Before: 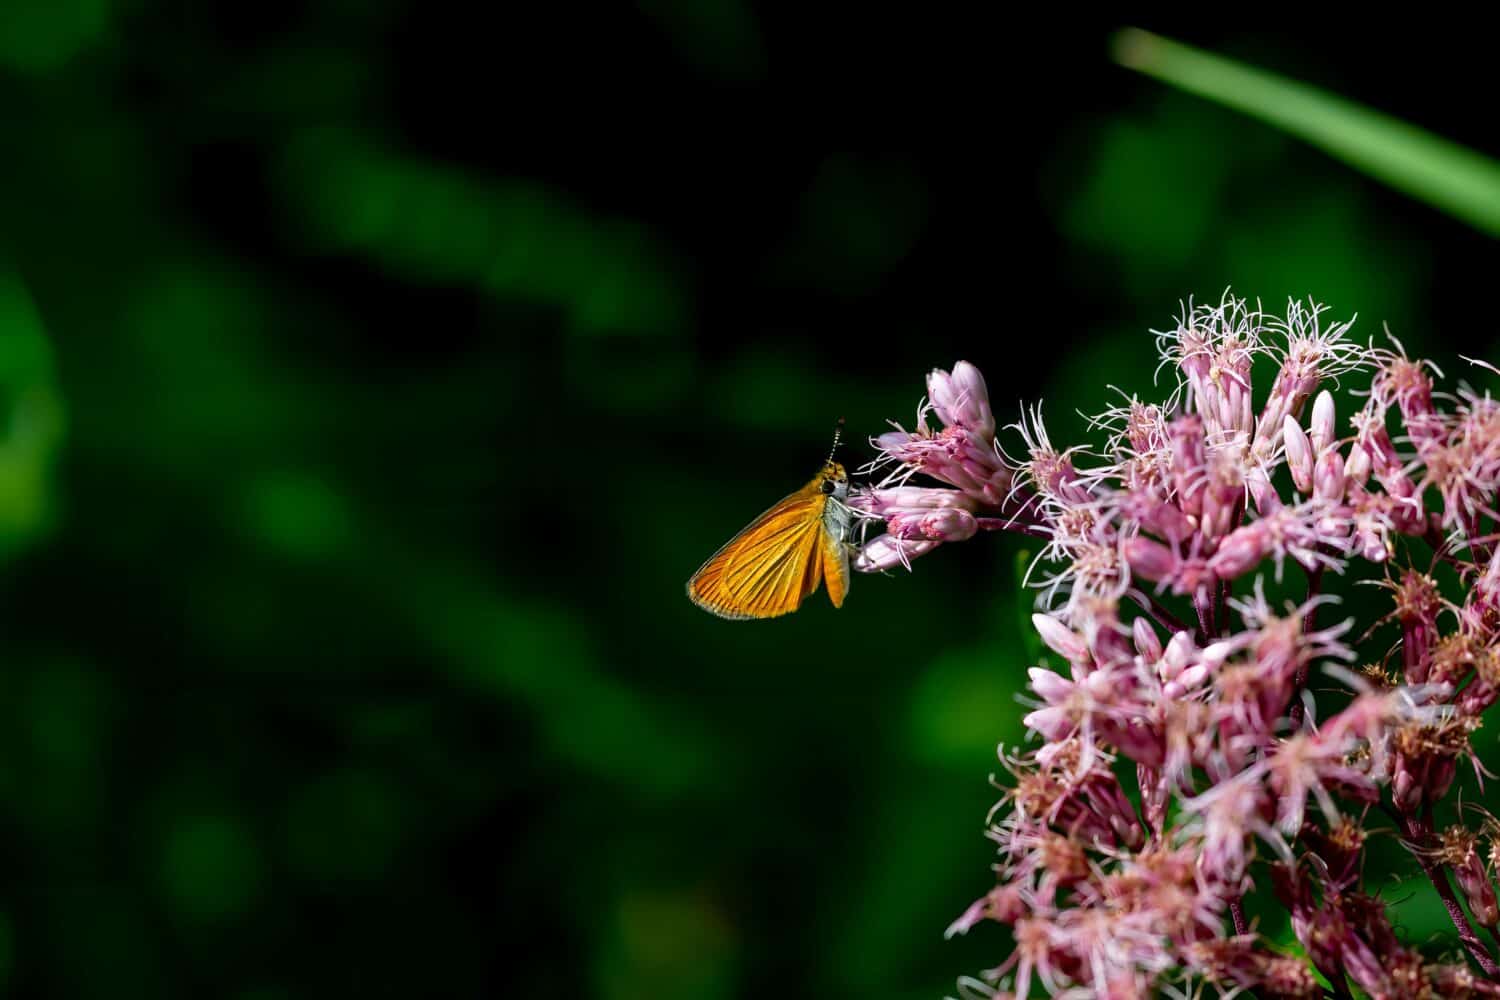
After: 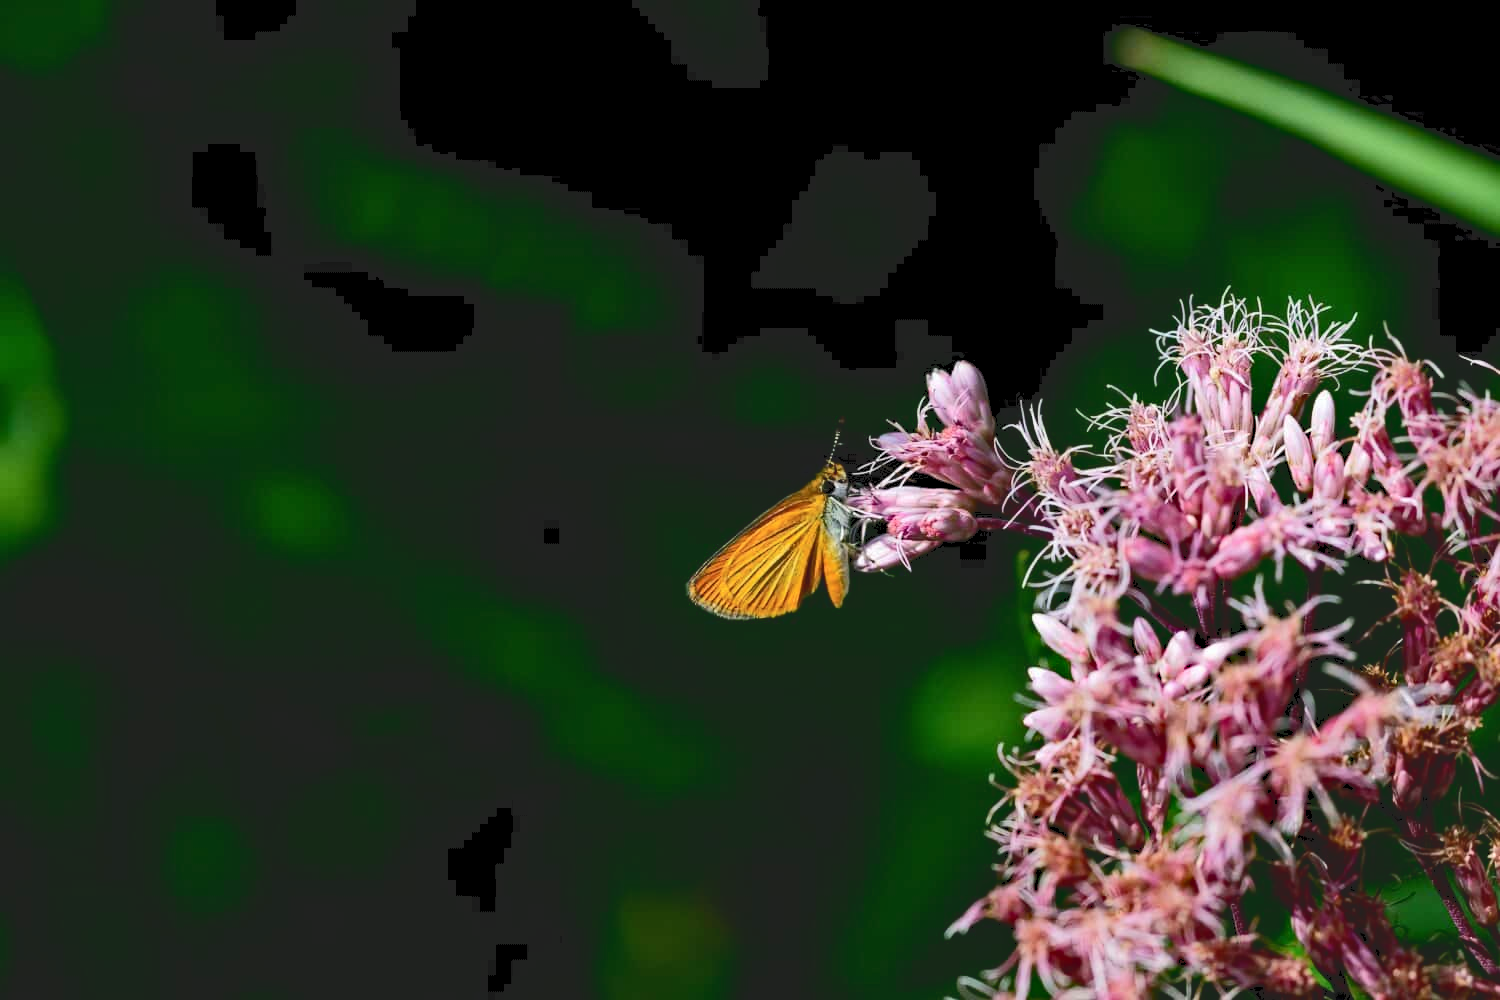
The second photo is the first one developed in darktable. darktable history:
haze removal: on, module defaults
exposure: exposure -0.04 EV, compensate highlight preservation false
tone curve: curves: ch0 [(0, 0) (0.003, 0.126) (0.011, 0.129) (0.025, 0.129) (0.044, 0.136) (0.069, 0.145) (0.1, 0.162) (0.136, 0.182) (0.177, 0.211) (0.224, 0.254) (0.277, 0.307) (0.335, 0.366) (0.399, 0.441) (0.468, 0.533) (0.543, 0.624) (0.623, 0.702) (0.709, 0.774) (0.801, 0.835) (0.898, 0.904) (1, 1)], color space Lab, independent channels, preserve colors none
